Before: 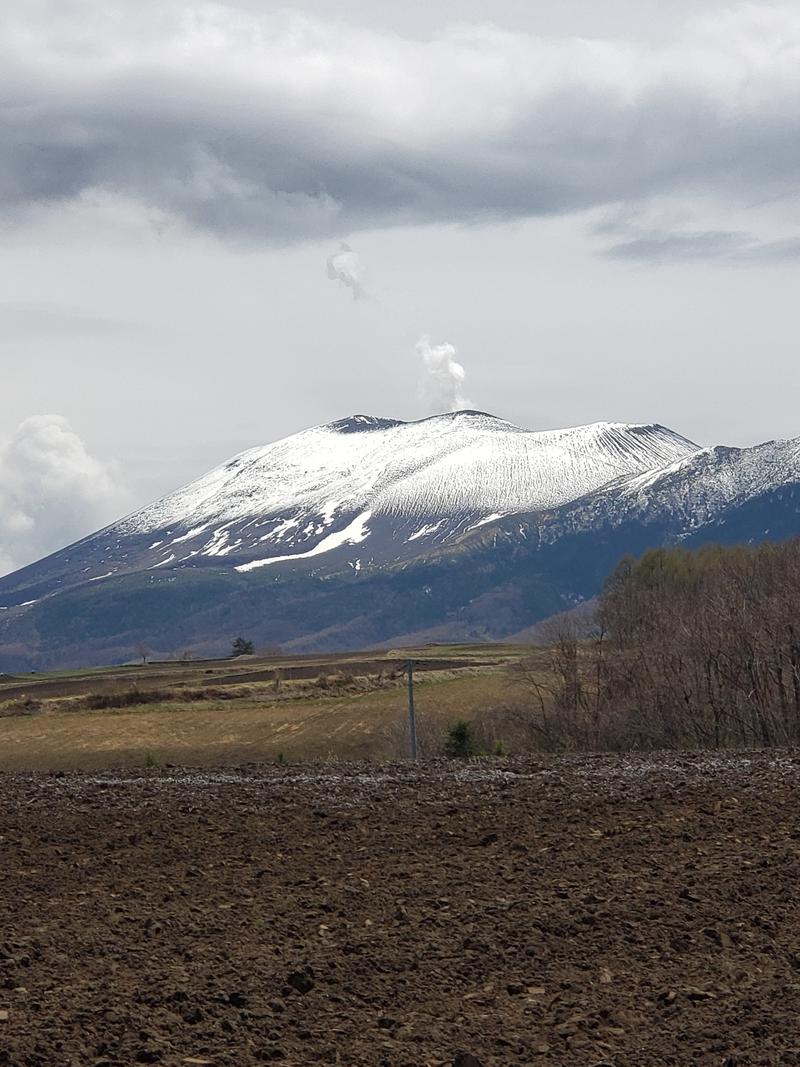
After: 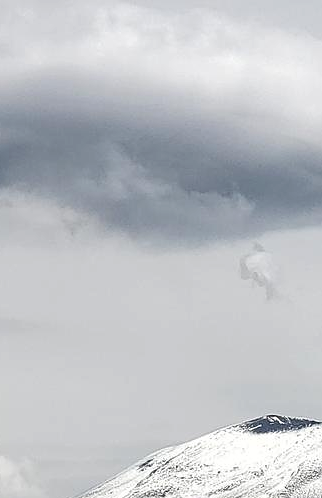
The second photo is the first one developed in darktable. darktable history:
contrast brightness saturation: contrast 0.068, brightness -0.131, saturation 0.046
crop and rotate: left 10.896%, top 0.079%, right 48.732%, bottom 53.185%
sharpen: radius 1.031, threshold 0.886
